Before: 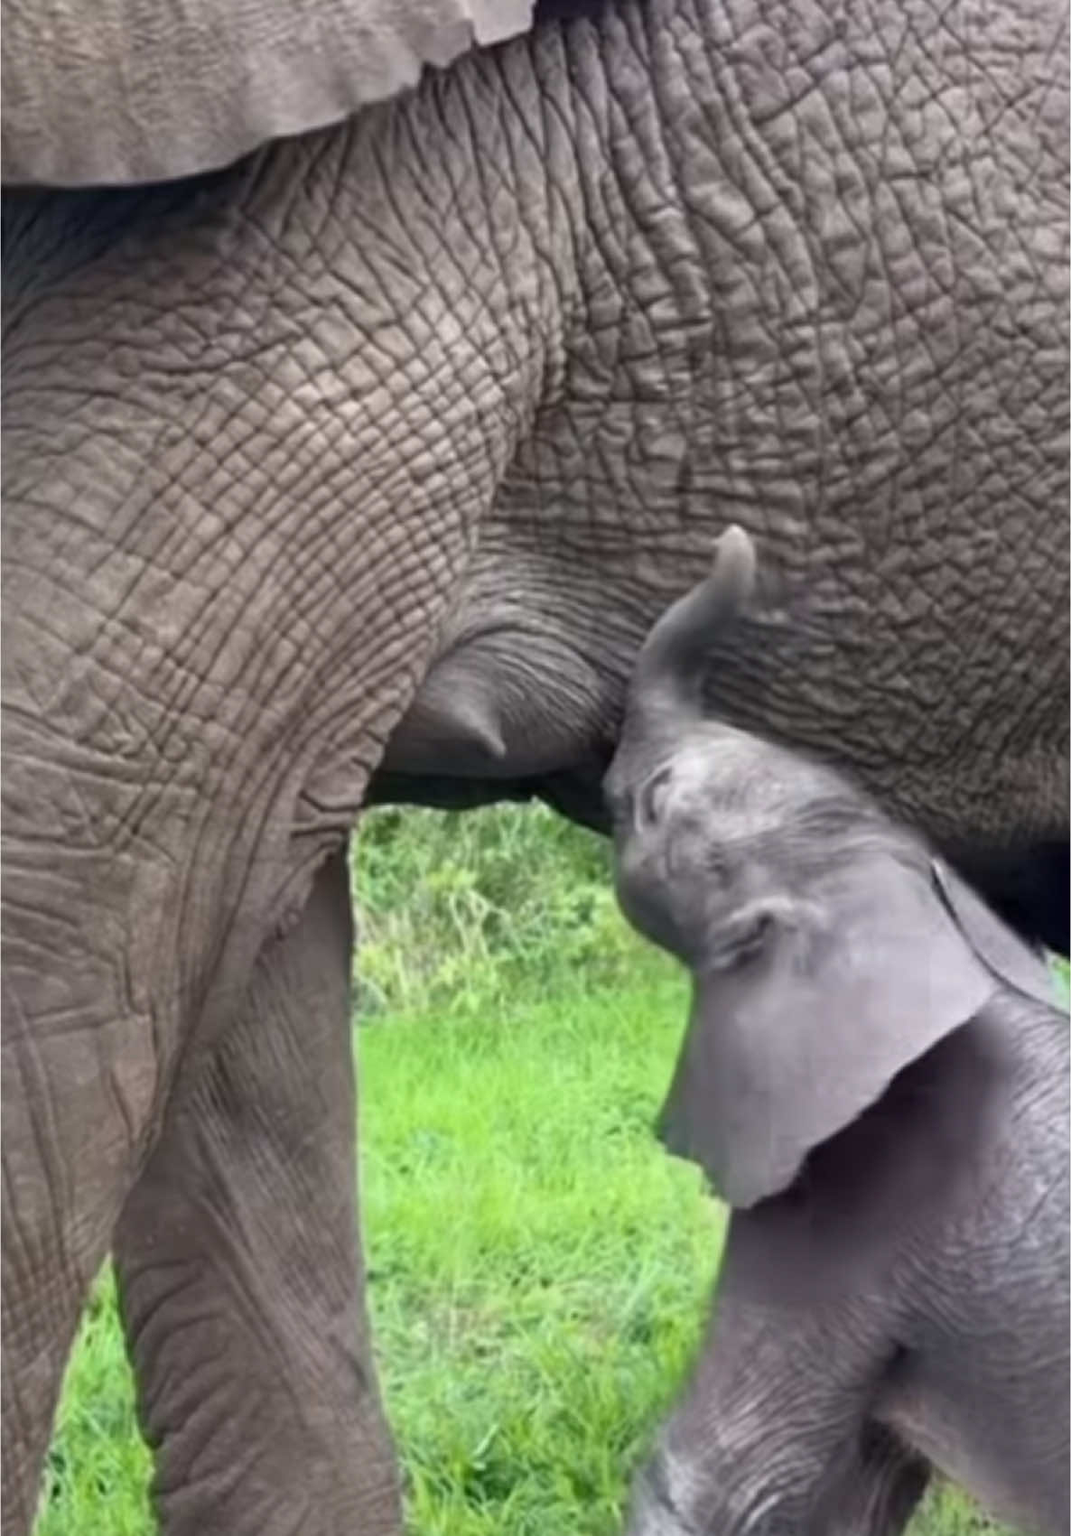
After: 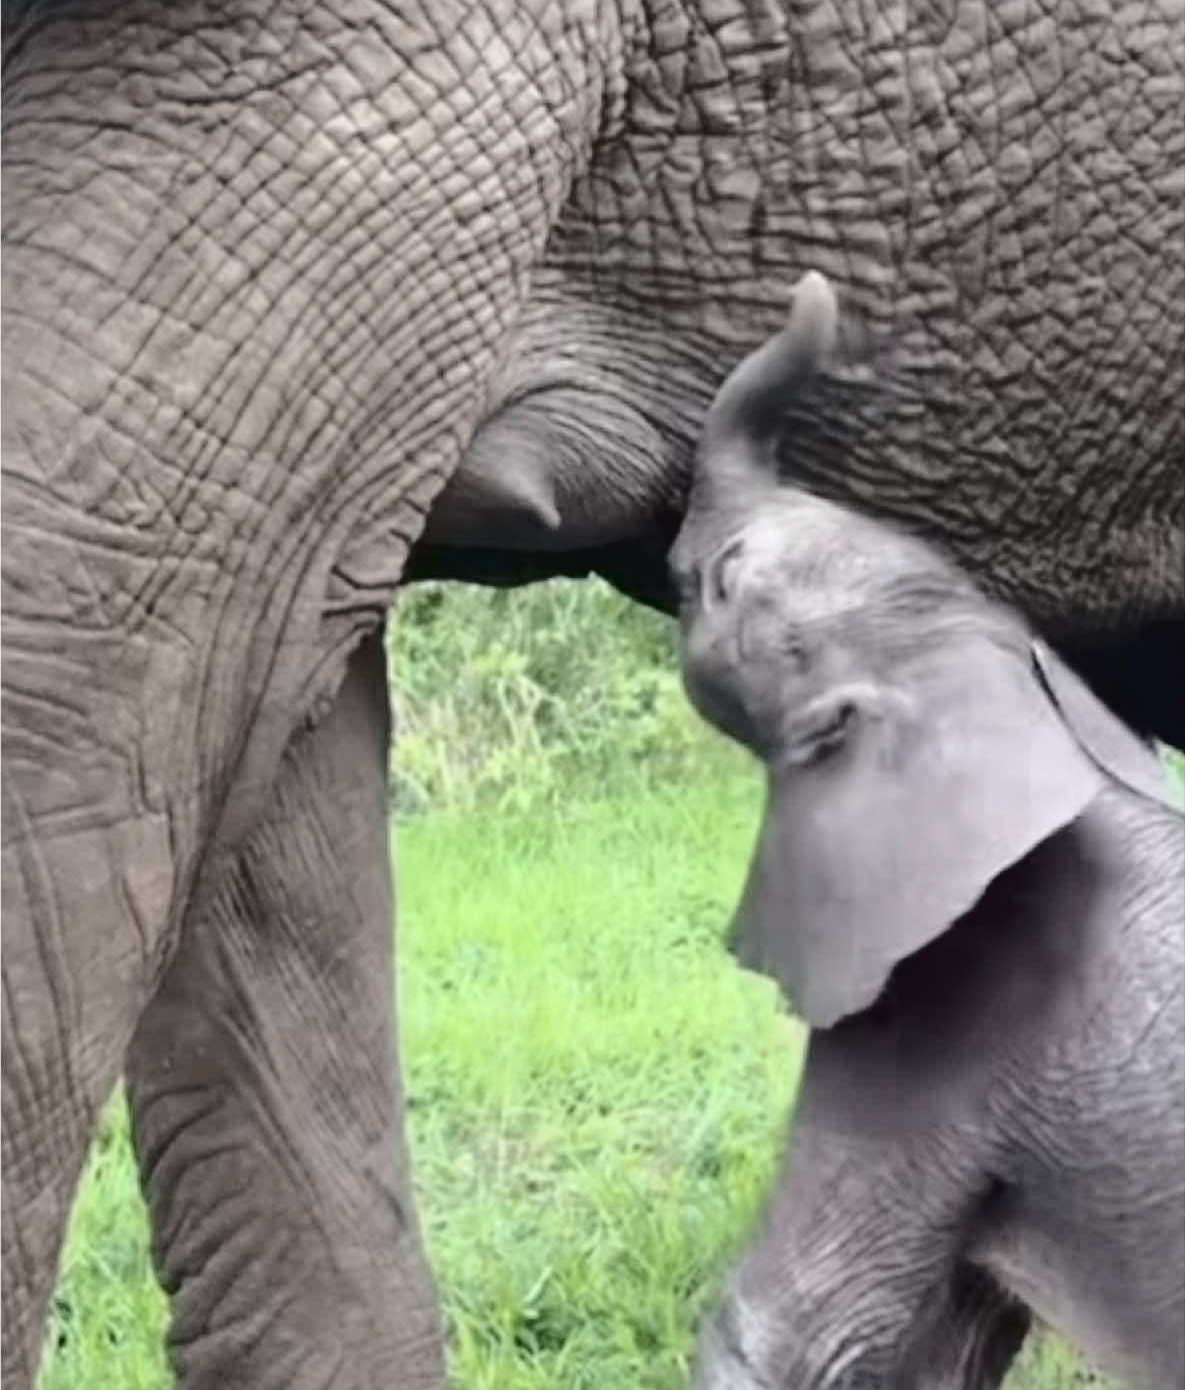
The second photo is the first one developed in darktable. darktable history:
tone curve: curves: ch0 [(0, 0) (0.003, 0.03) (0.011, 0.032) (0.025, 0.035) (0.044, 0.038) (0.069, 0.041) (0.1, 0.058) (0.136, 0.091) (0.177, 0.133) (0.224, 0.181) (0.277, 0.268) (0.335, 0.363) (0.399, 0.461) (0.468, 0.554) (0.543, 0.633) (0.623, 0.709) (0.709, 0.784) (0.801, 0.869) (0.898, 0.938) (1, 1)], color space Lab, independent channels, preserve colors none
color correction: highlights b* -0.031, saturation 0.795
tone equalizer: mask exposure compensation -0.492 EV
sharpen: amount 0.216
crop and rotate: top 18.234%
